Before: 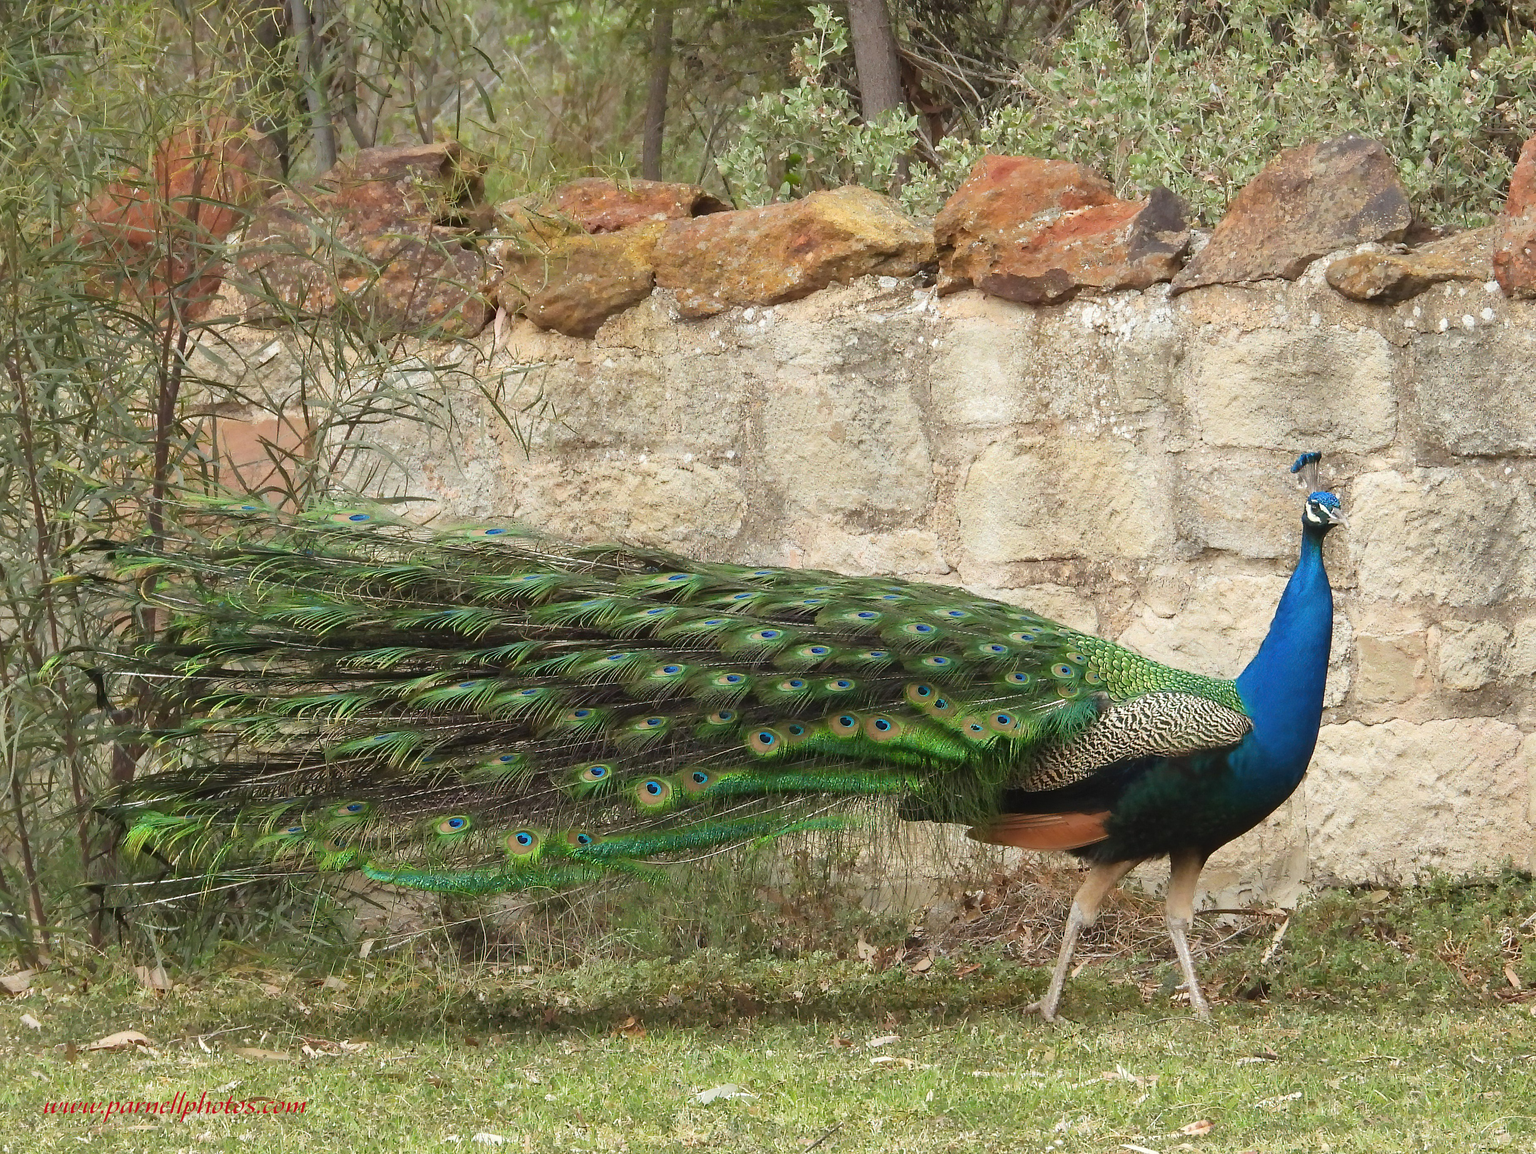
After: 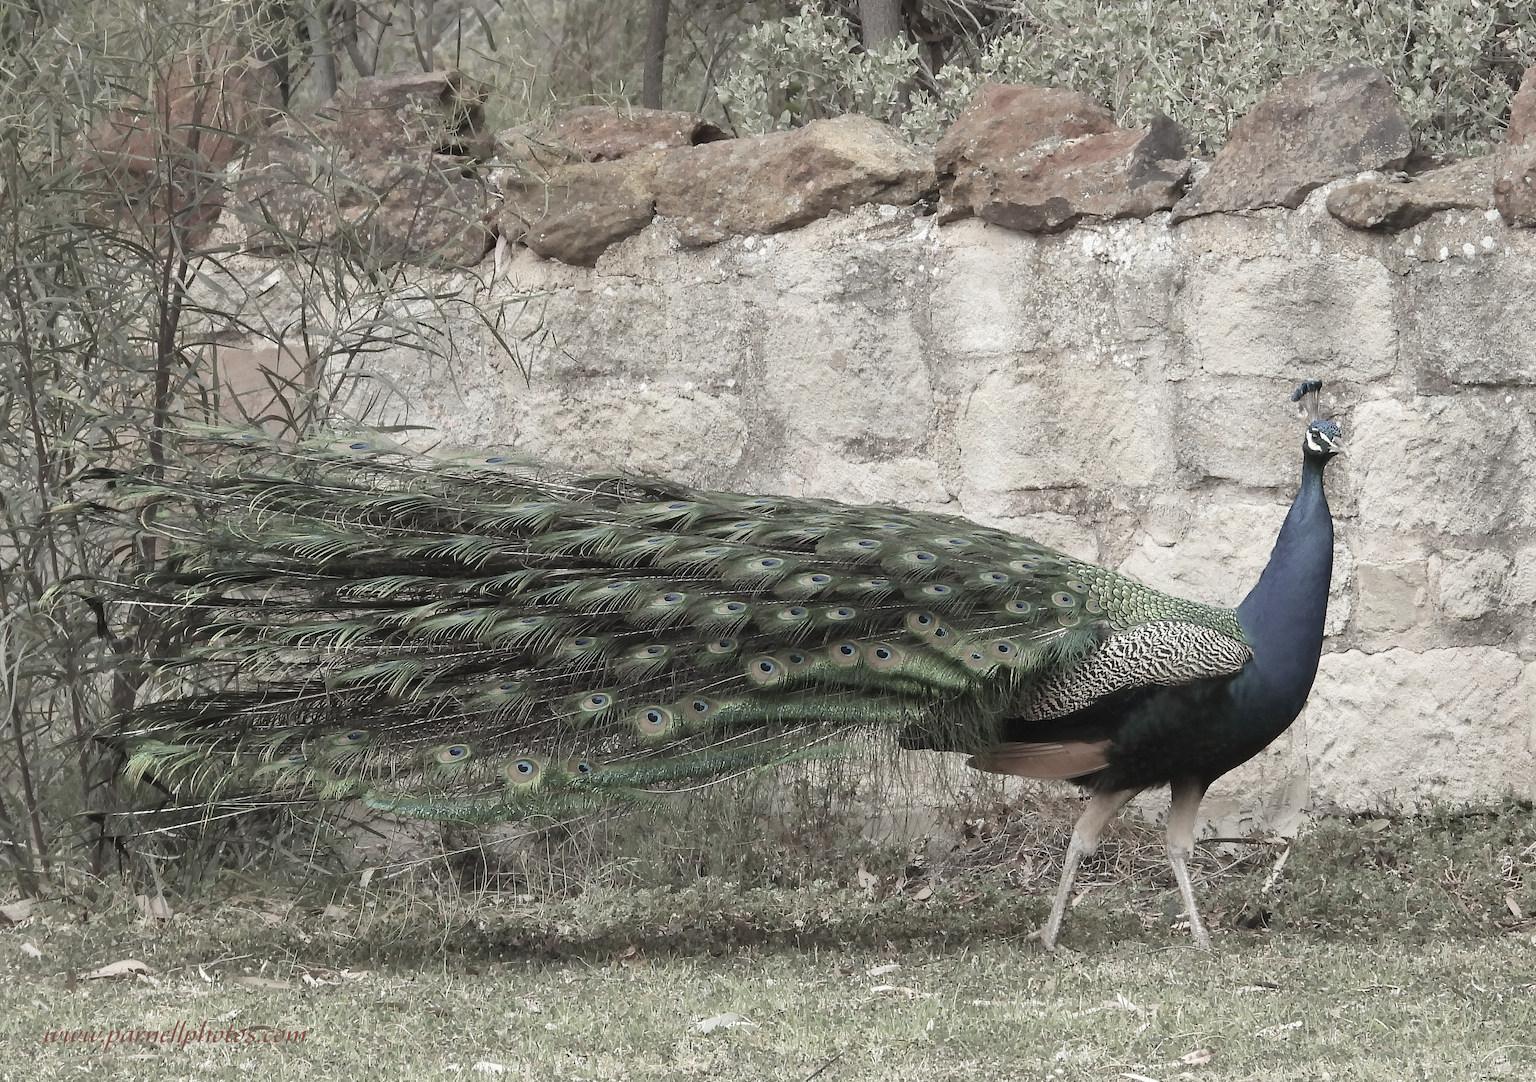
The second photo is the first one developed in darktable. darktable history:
crop and rotate: top 6.25%
color correction: saturation 0.3
